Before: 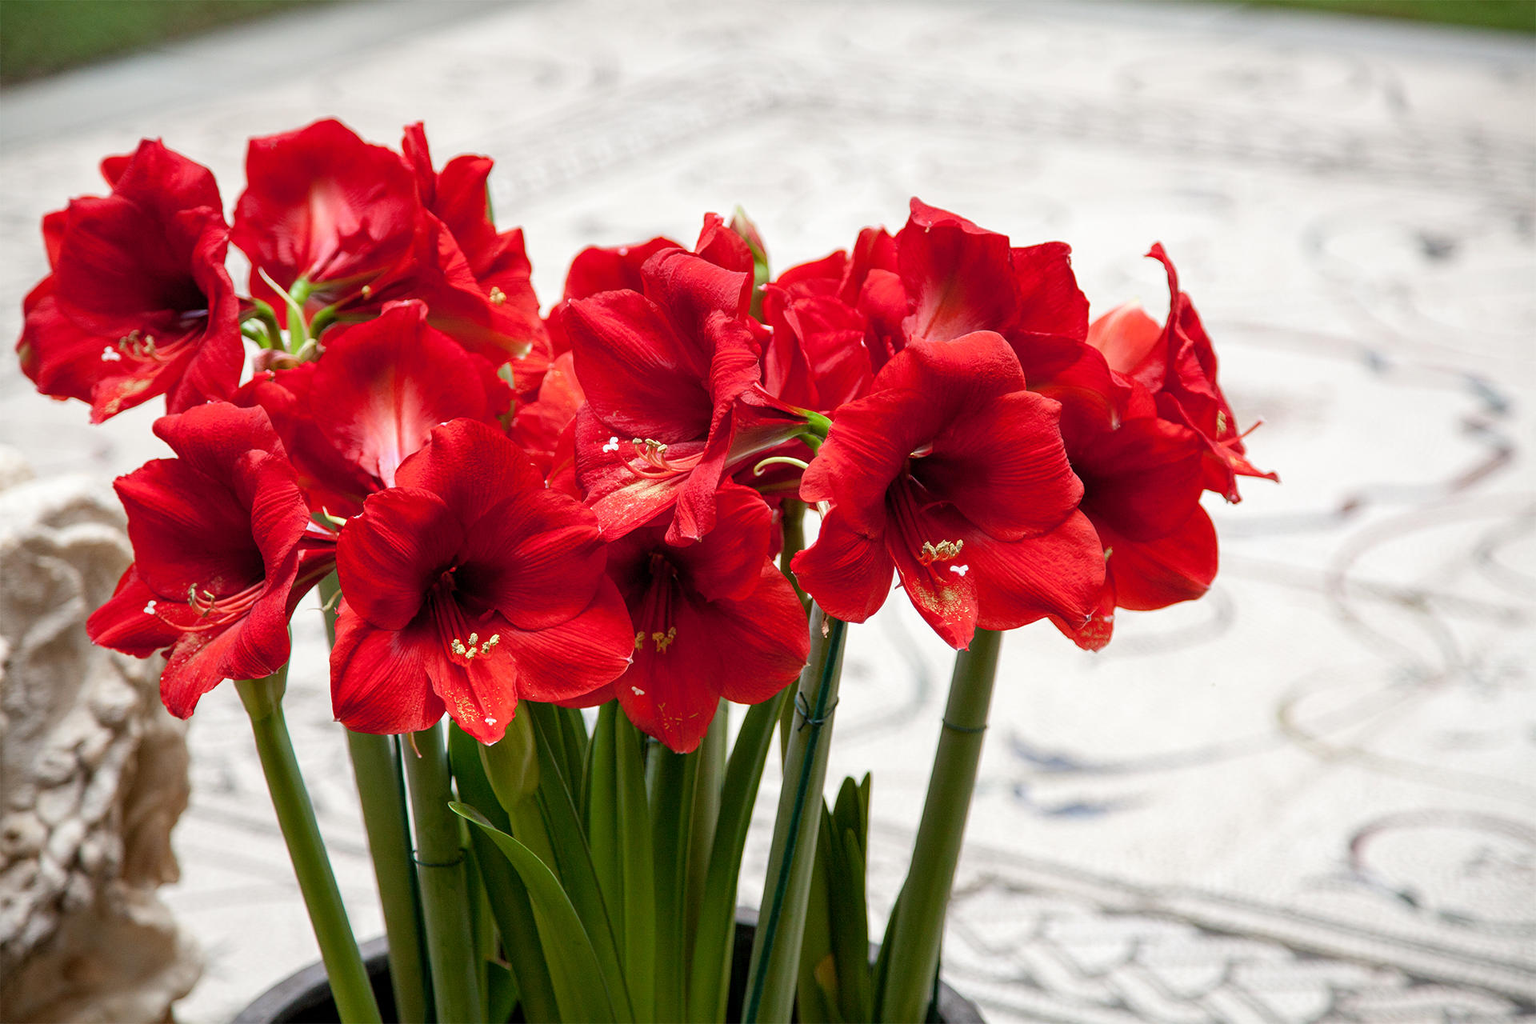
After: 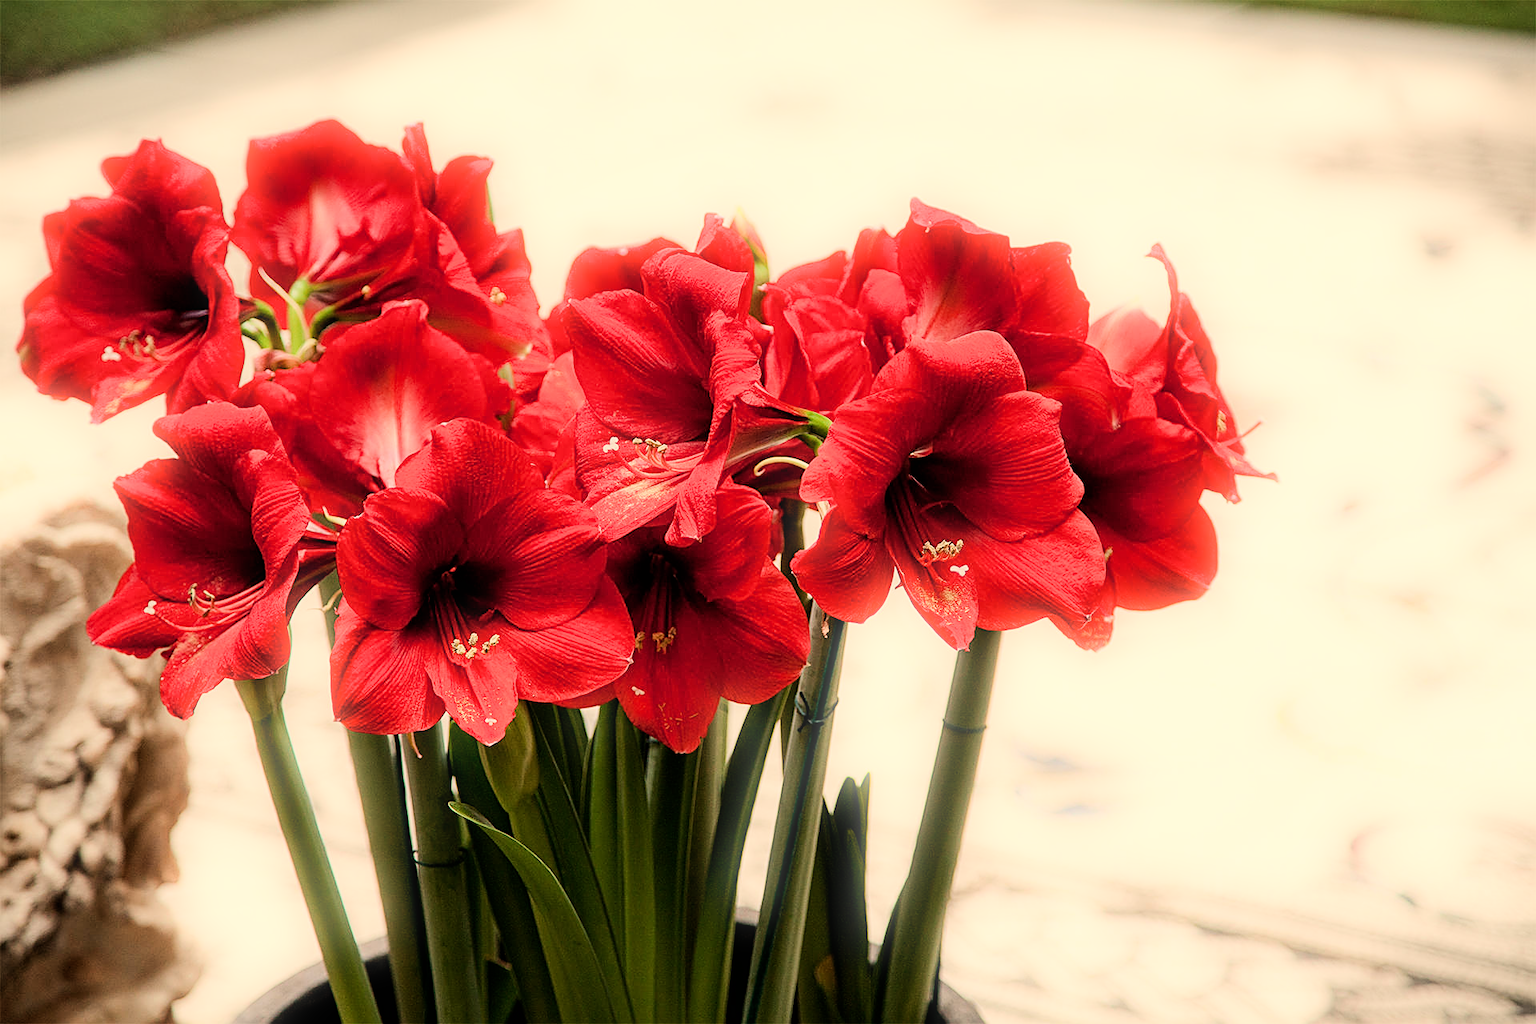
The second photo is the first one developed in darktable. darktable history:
sharpen: on, module defaults
white balance: red 1.138, green 0.996, blue 0.812
exposure: compensate highlight preservation false
bloom: size 5%, threshold 95%, strength 15%
filmic rgb: black relative exposure -7.65 EV, white relative exposure 4.56 EV, hardness 3.61
tone equalizer: -8 EV -0.75 EV, -7 EV -0.7 EV, -6 EV -0.6 EV, -5 EV -0.4 EV, -3 EV 0.4 EV, -2 EV 0.6 EV, -1 EV 0.7 EV, +0 EV 0.75 EV, edges refinement/feathering 500, mask exposure compensation -1.57 EV, preserve details no
